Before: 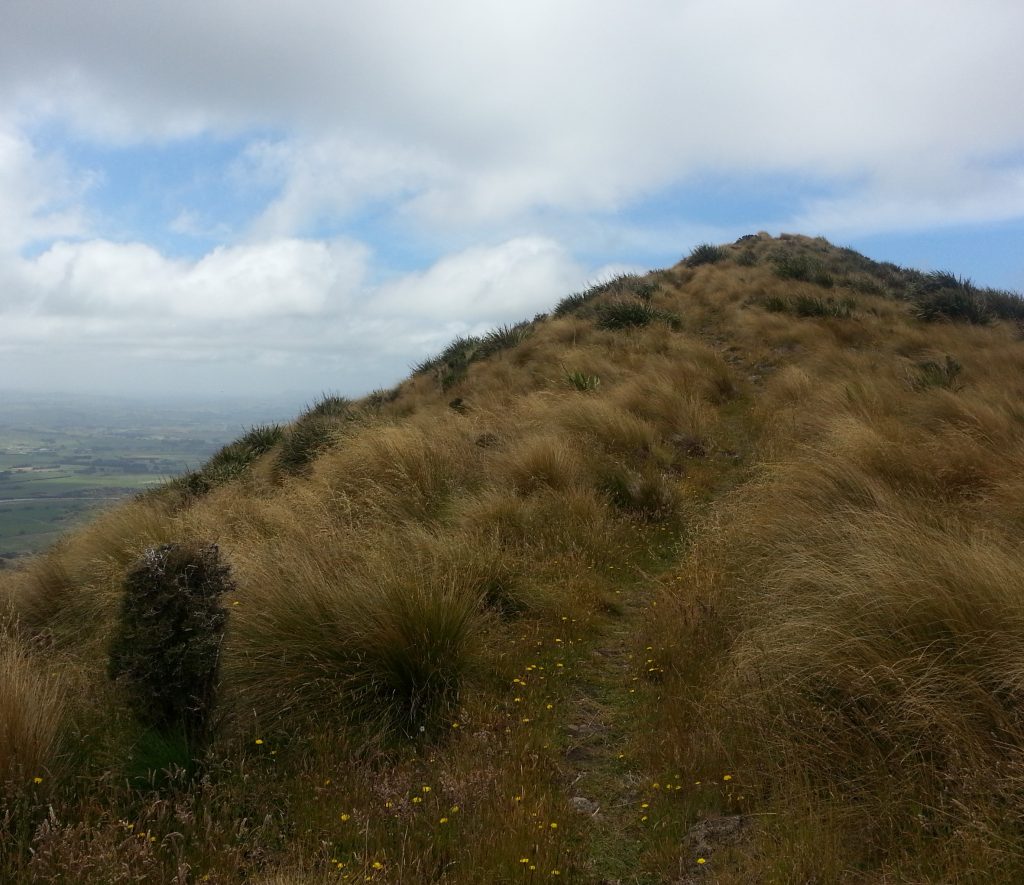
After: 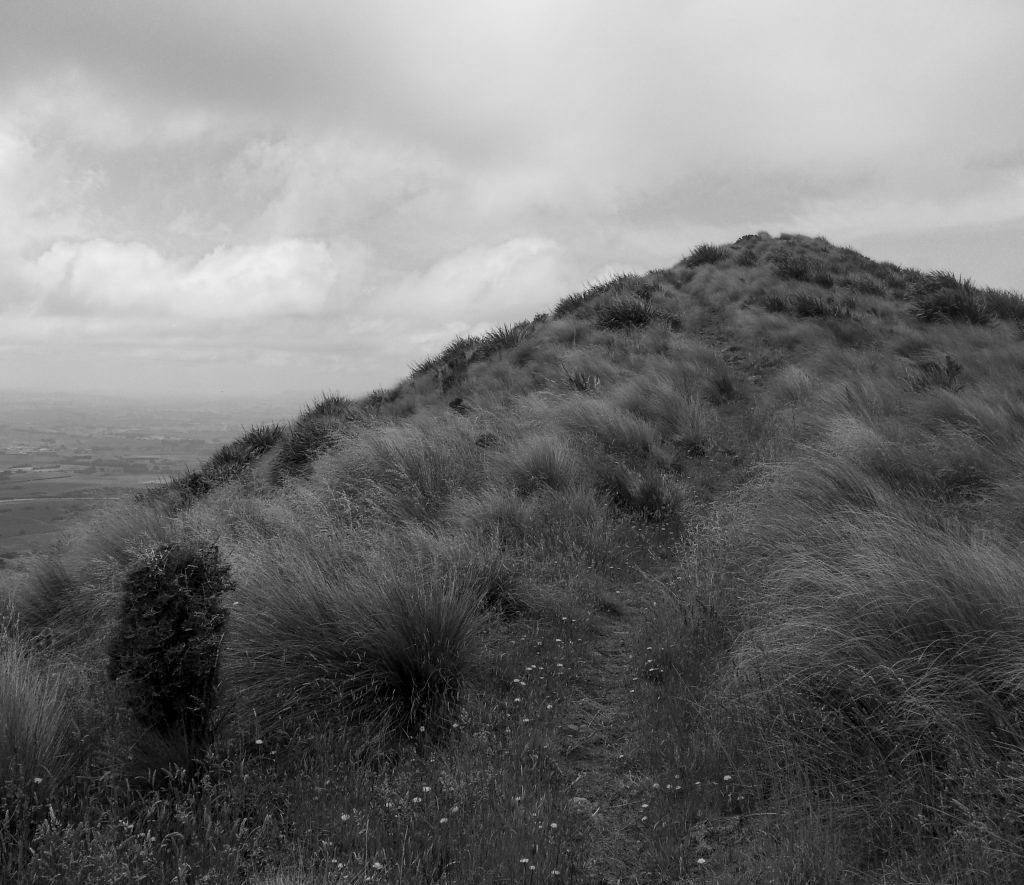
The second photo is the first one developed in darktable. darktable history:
local contrast: on, module defaults
monochrome: a -74.22, b 78.2
levels: levels [0, 0.478, 1]
color zones: curves: ch0 [(0, 0.5) (0.125, 0.4) (0.25, 0.5) (0.375, 0.4) (0.5, 0.4) (0.625, 0.6) (0.75, 0.6) (0.875, 0.5)]; ch1 [(0, 0.35) (0.125, 0.45) (0.25, 0.35) (0.375, 0.35) (0.5, 0.35) (0.625, 0.35) (0.75, 0.45) (0.875, 0.35)]; ch2 [(0, 0.6) (0.125, 0.5) (0.25, 0.5) (0.375, 0.6) (0.5, 0.6) (0.625, 0.5) (0.75, 0.5) (0.875, 0.5)]
tone equalizer: on, module defaults
